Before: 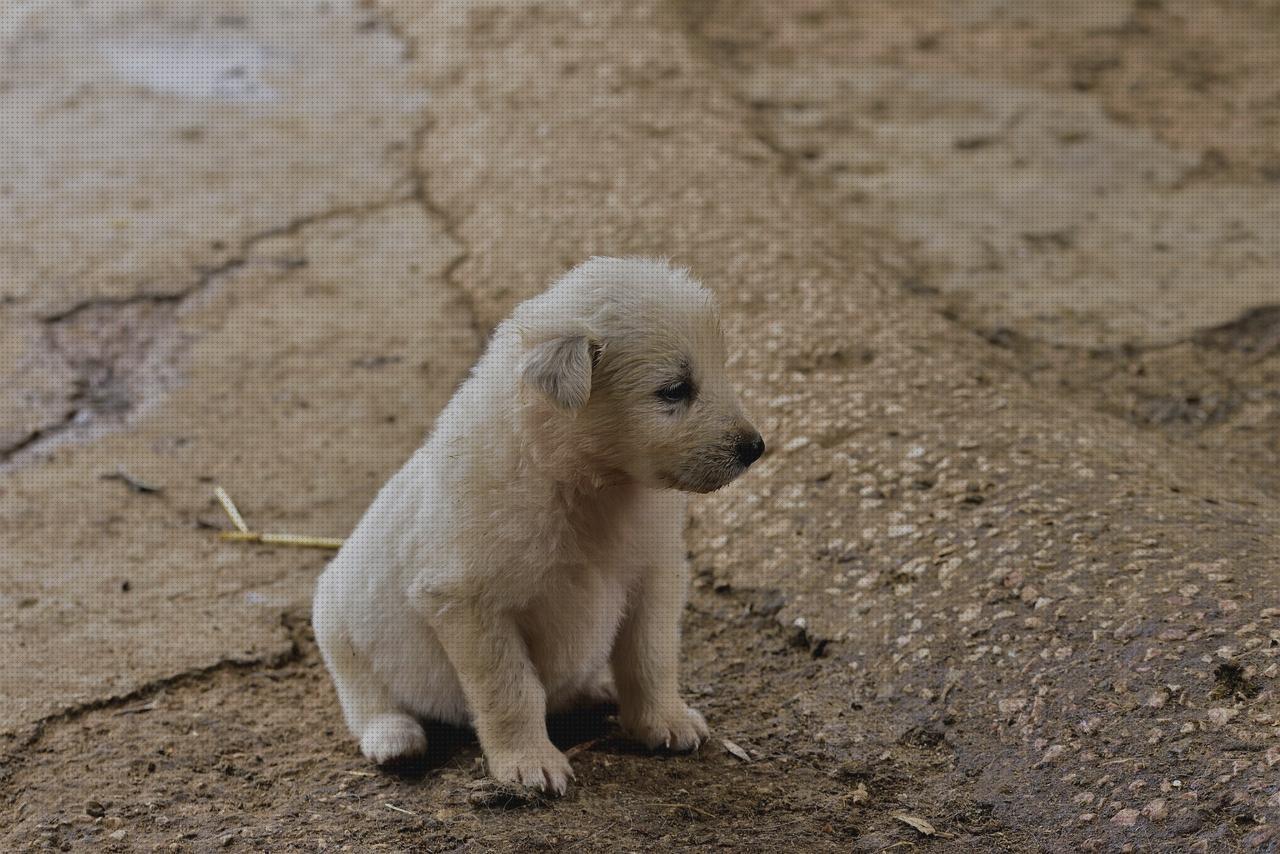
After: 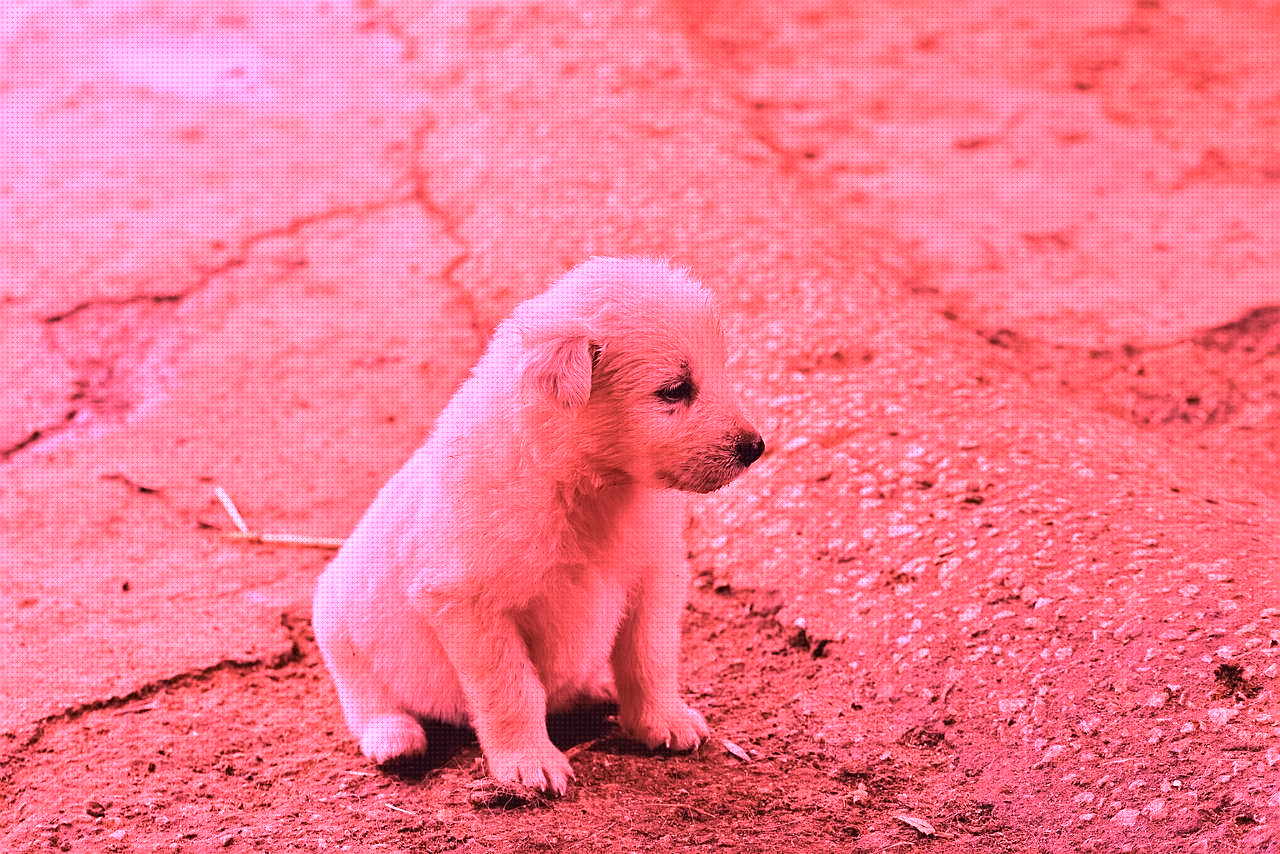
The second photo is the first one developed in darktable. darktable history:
color calibration: illuminant F (fluorescent), F source F9 (Cool White Deluxe 4150 K) – high CRI, x 0.374, y 0.373, temperature 4158.34 K
white balance: red 2.9, blue 1.358
contrast equalizer: octaves 7, y [[0.6 ×6], [0.55 ×6], [0 ×6], [0 ×6], [0 ×6]], mix 0.15
raw chromatic aberrations: on, module defaults
denoise (profiled): strength 1.2, preserve shadows 1.8, a [-1, 0, 0], y [[0.5 ×7] ×4, [0 ×7], [0.5 ×7]], compensate highlight preservation false
sharpen: amount 0.2
